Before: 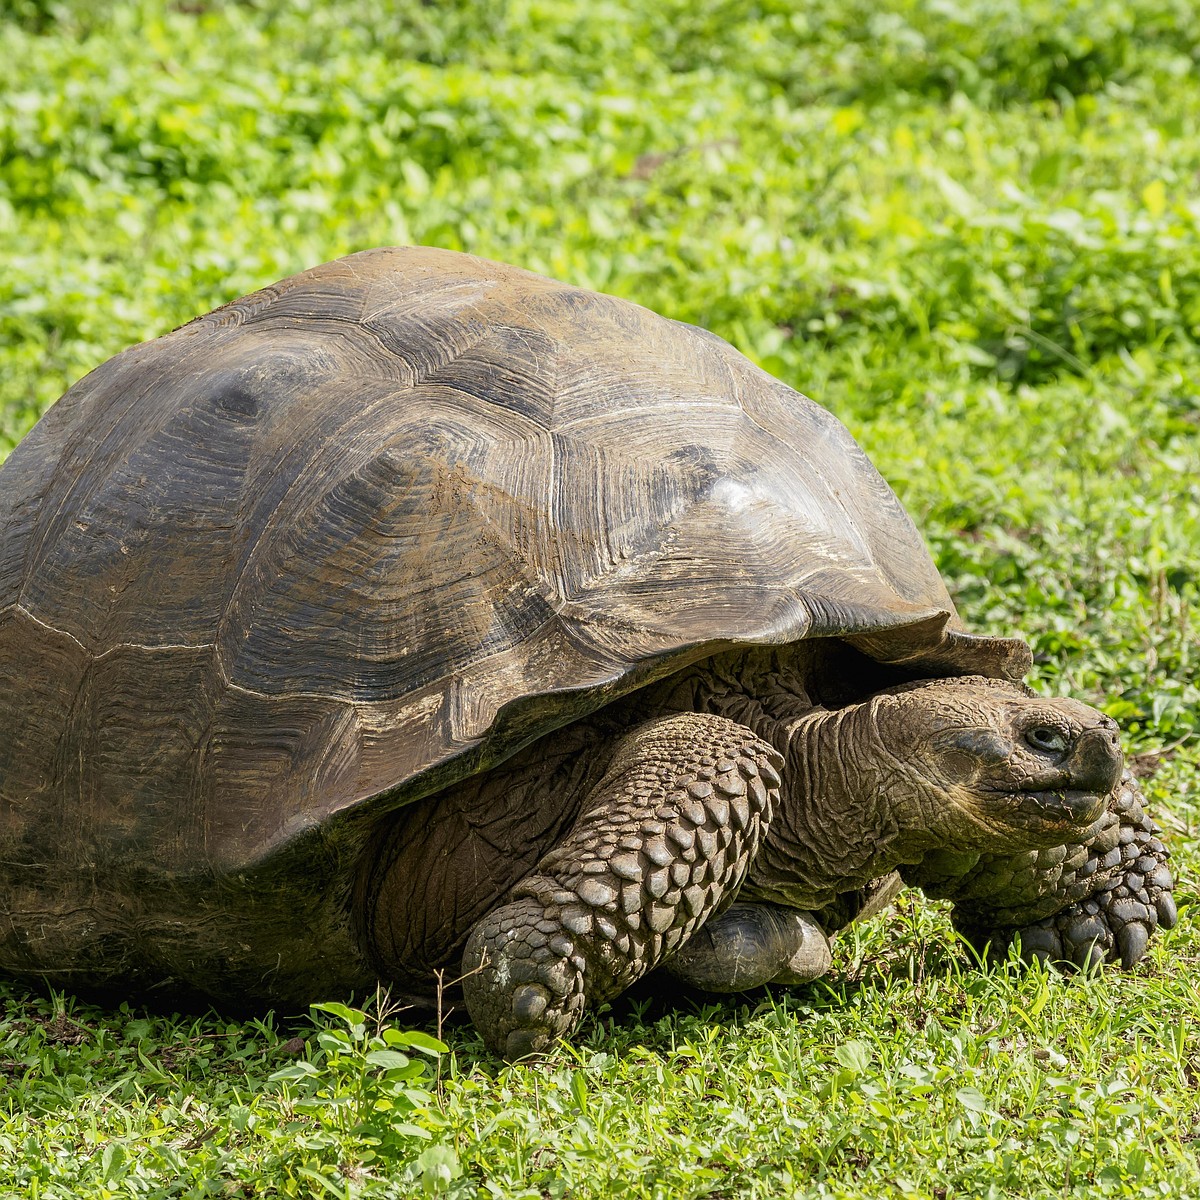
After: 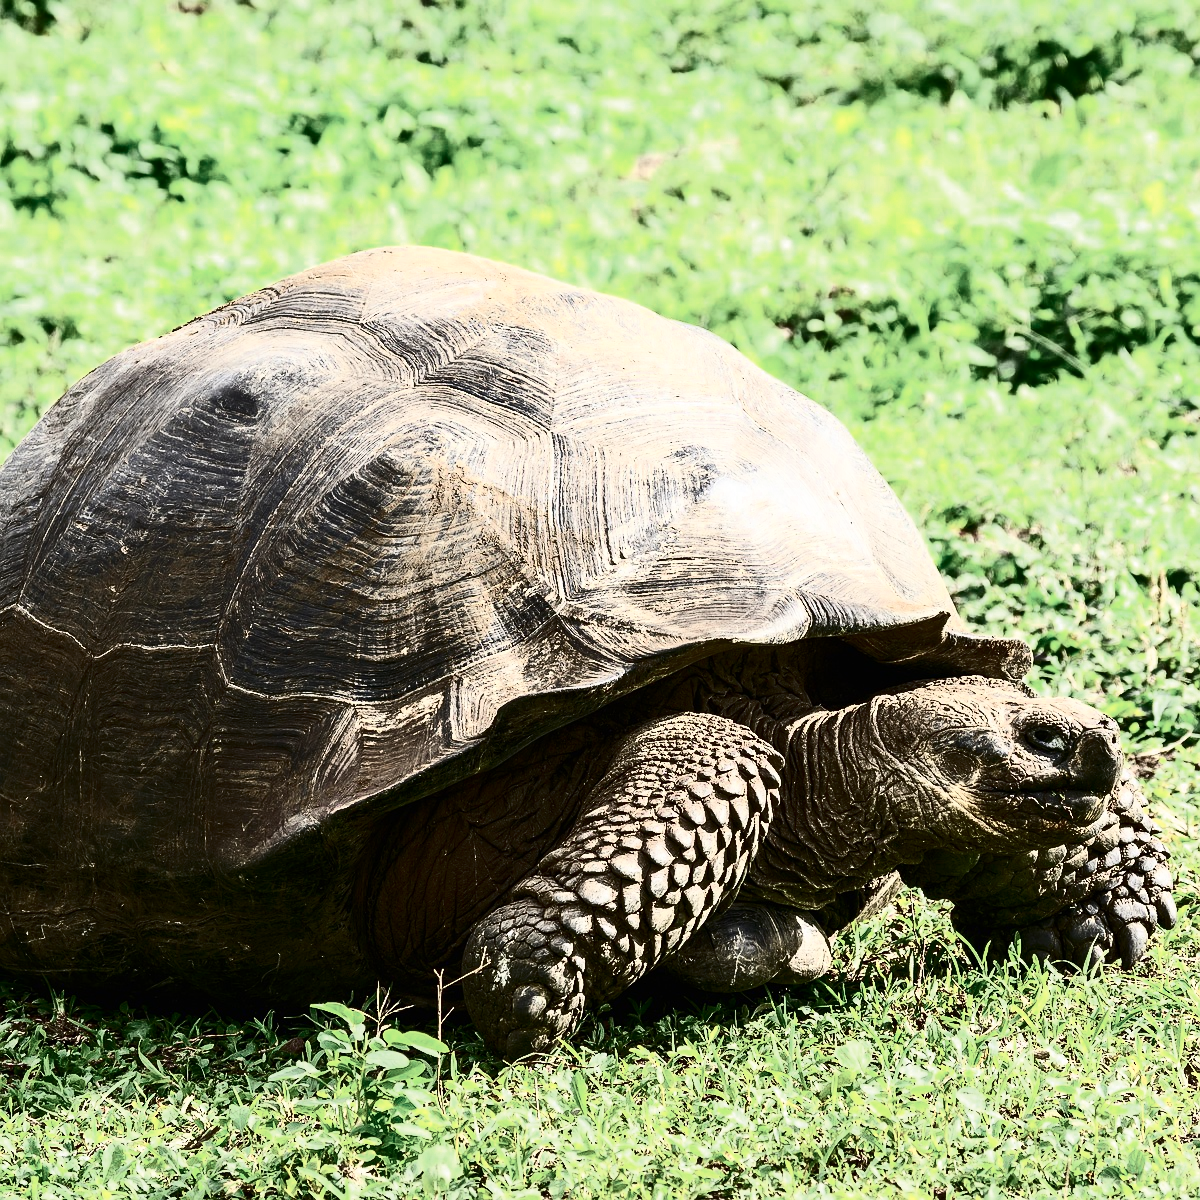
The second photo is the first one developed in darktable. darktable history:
contrast brightness saturation: contrast 0.934, brightness 0.204
color zones: curves: ch0 [(0, 0.5) (0.125, 0.4) (0.25, 0.5) (0.375, 0.4) (0.5, 0.4) (0.625, 0.35) (0.75, 0.35) (0.875, 0.5)]; ch1 [(0, 0.35) (0.125, 0.45) (0.25, 0.35) (0.375, 0.35) (0.5, 0.35) (0.625, 0.35) (0.75, 0.45) (0.875, 0.35)]; ch2 [(0, 0.6) (0.125, 0.5) (0.25, 0.5) (0.375, 0.6) (0.5, 0.6) (0.625, 0.5) (0.75, 0.5) (0.875, 0.5)]
